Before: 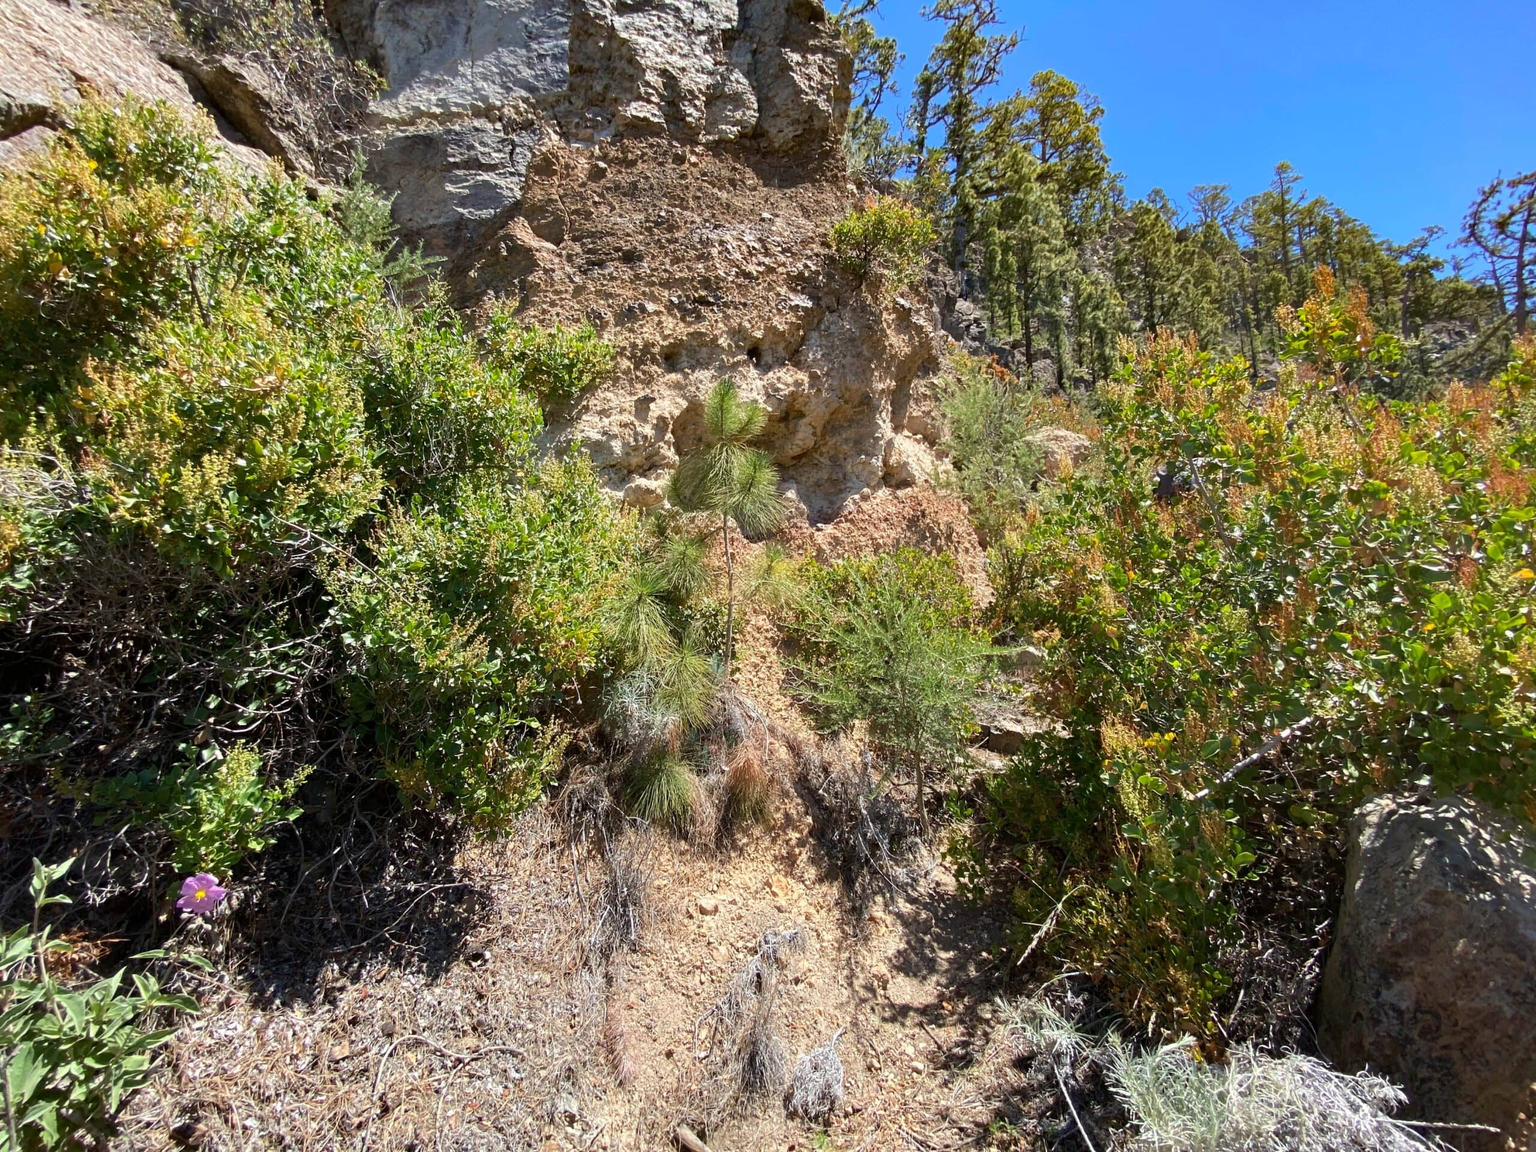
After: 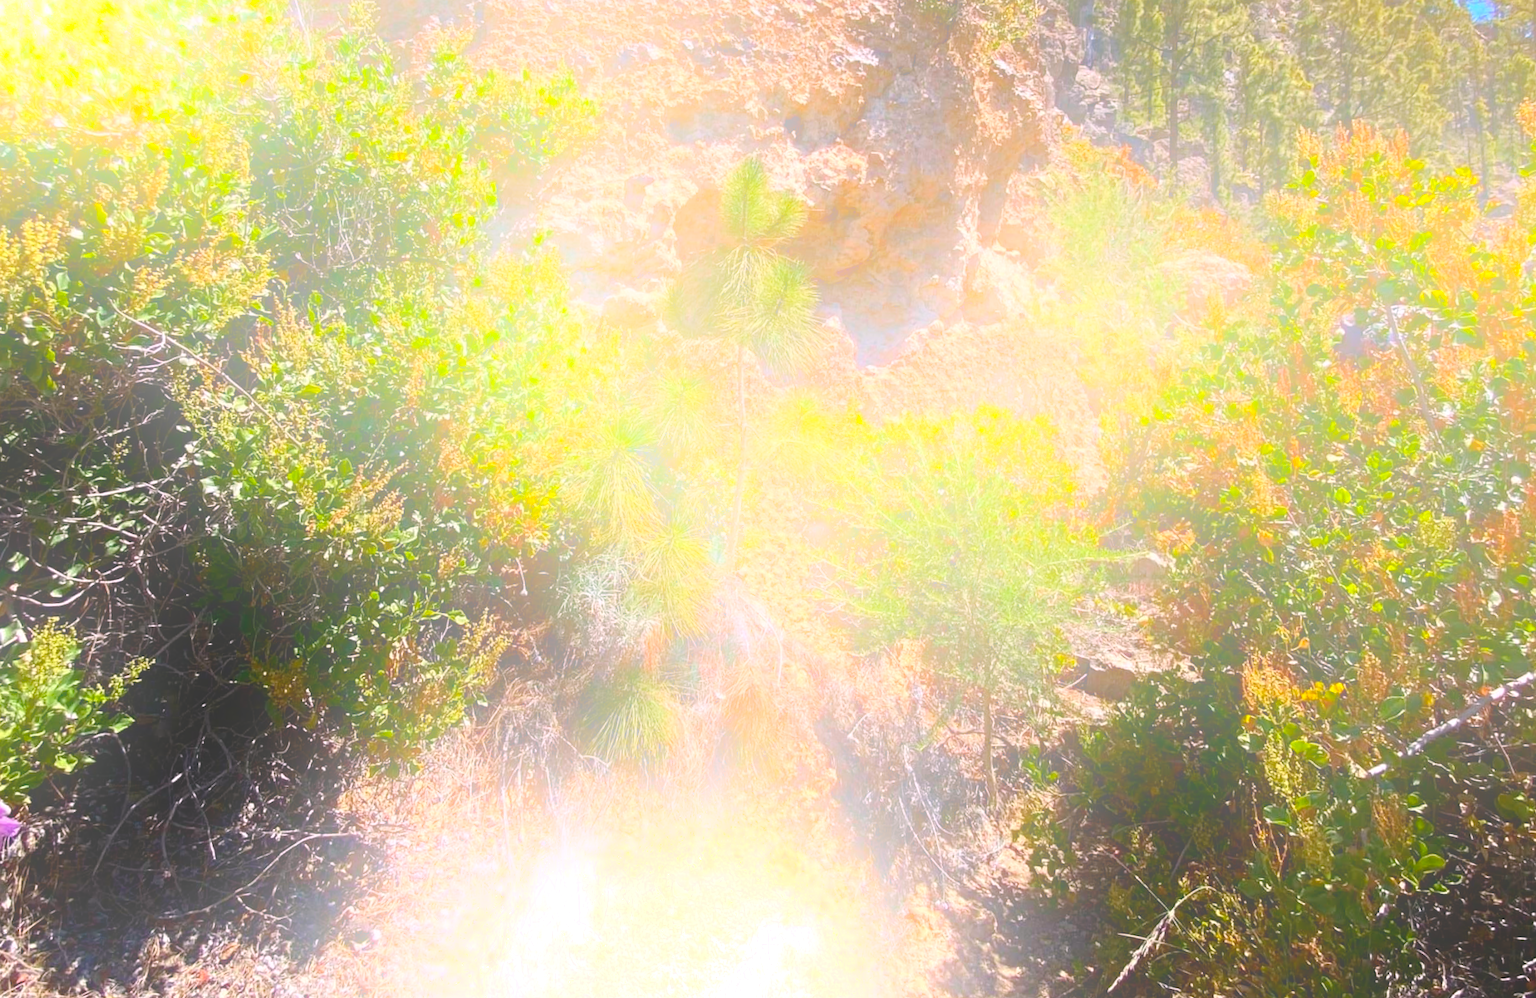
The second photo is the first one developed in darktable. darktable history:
bloom: size 25%, threshold 5%, strength 90%
crop and rotate: angle -3.37°, left 9.79%, top 20.73%, right 12.42%, bottom 11.82%
haze removal: compatibility mode true, adaptive false
contrast brightness saturation: contrast 0.07, brightness -0.13, saturation 0.06
white balance: red 1.05, blue 1.072
color calibration: output colorfulness [0, 0.315, 0, 0], x 0.341, y 0.355, temperature 5166 K
